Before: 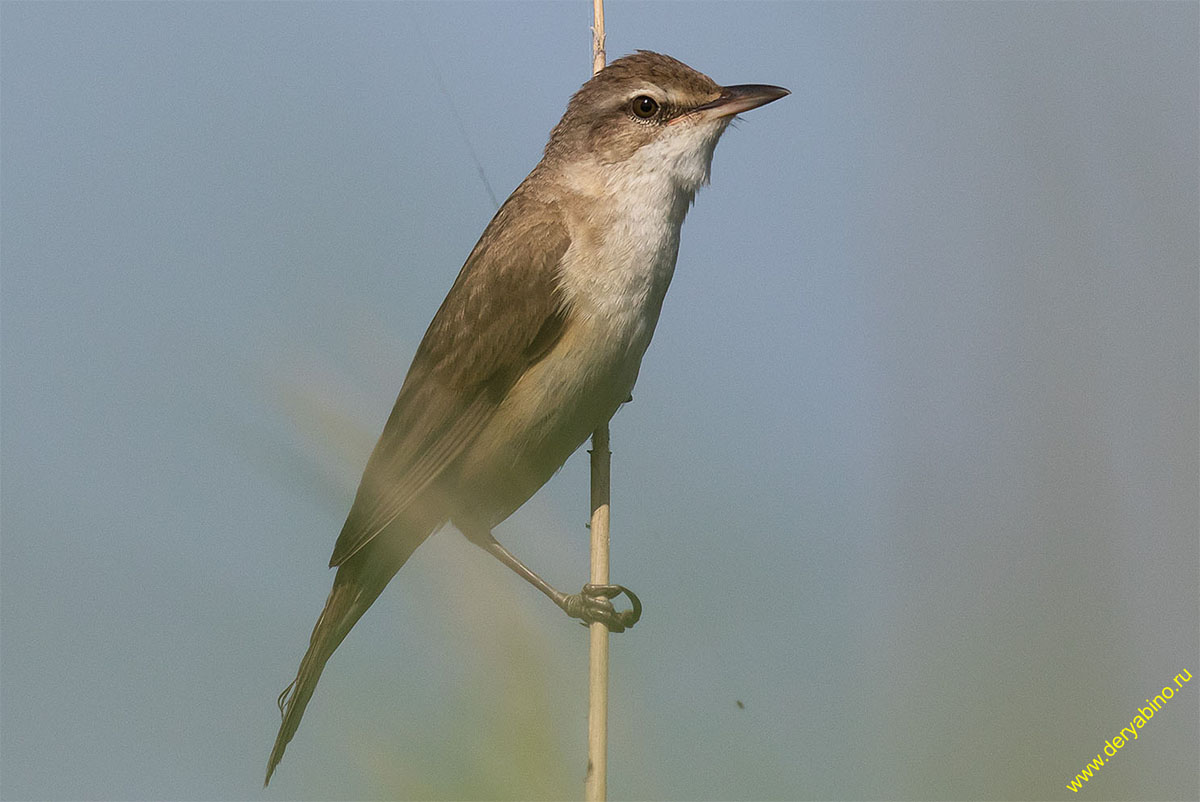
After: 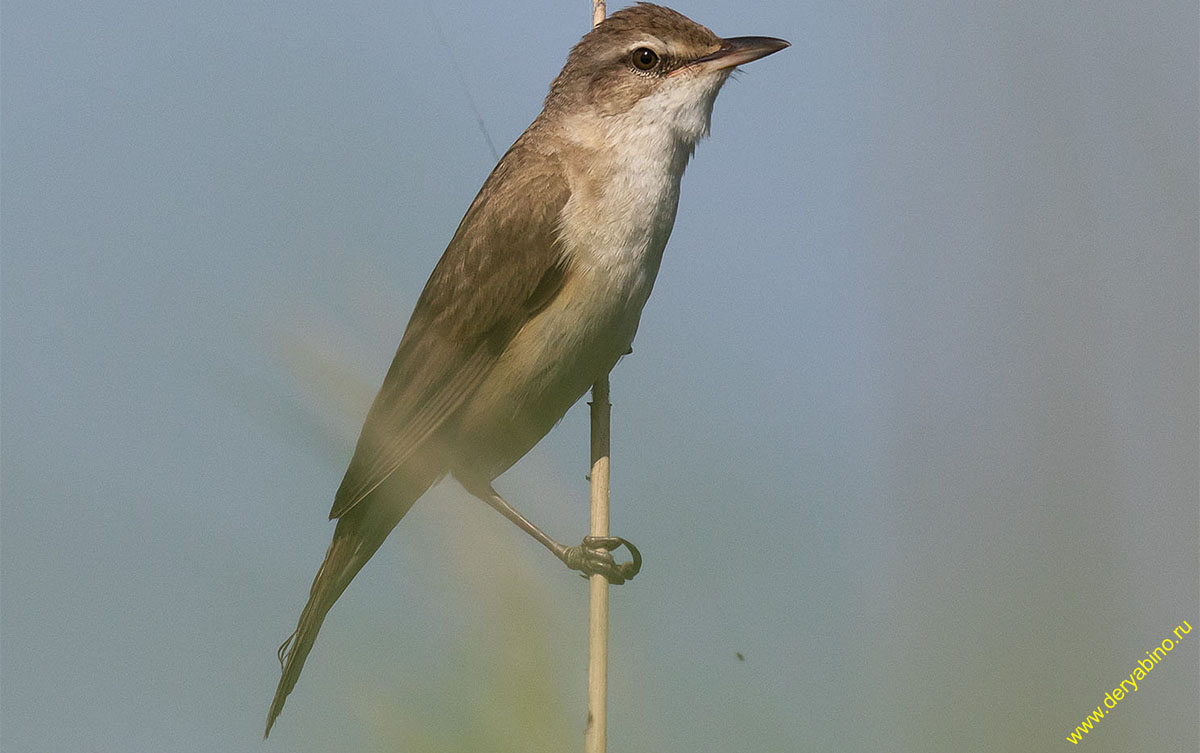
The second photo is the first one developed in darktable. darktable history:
crop and rotate: top 6.091%
